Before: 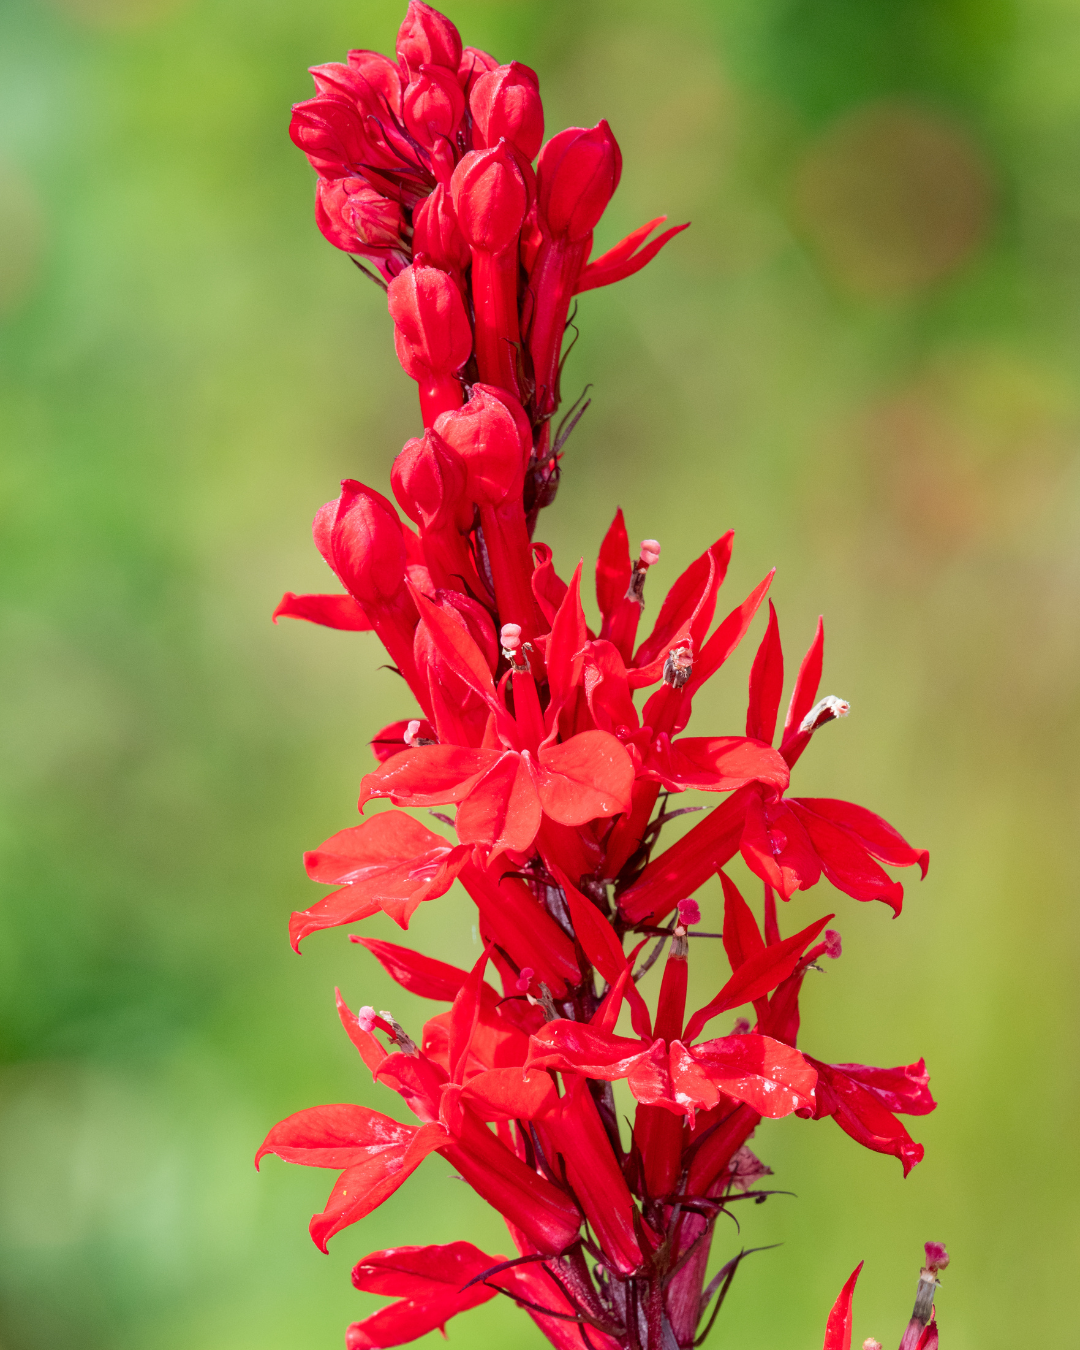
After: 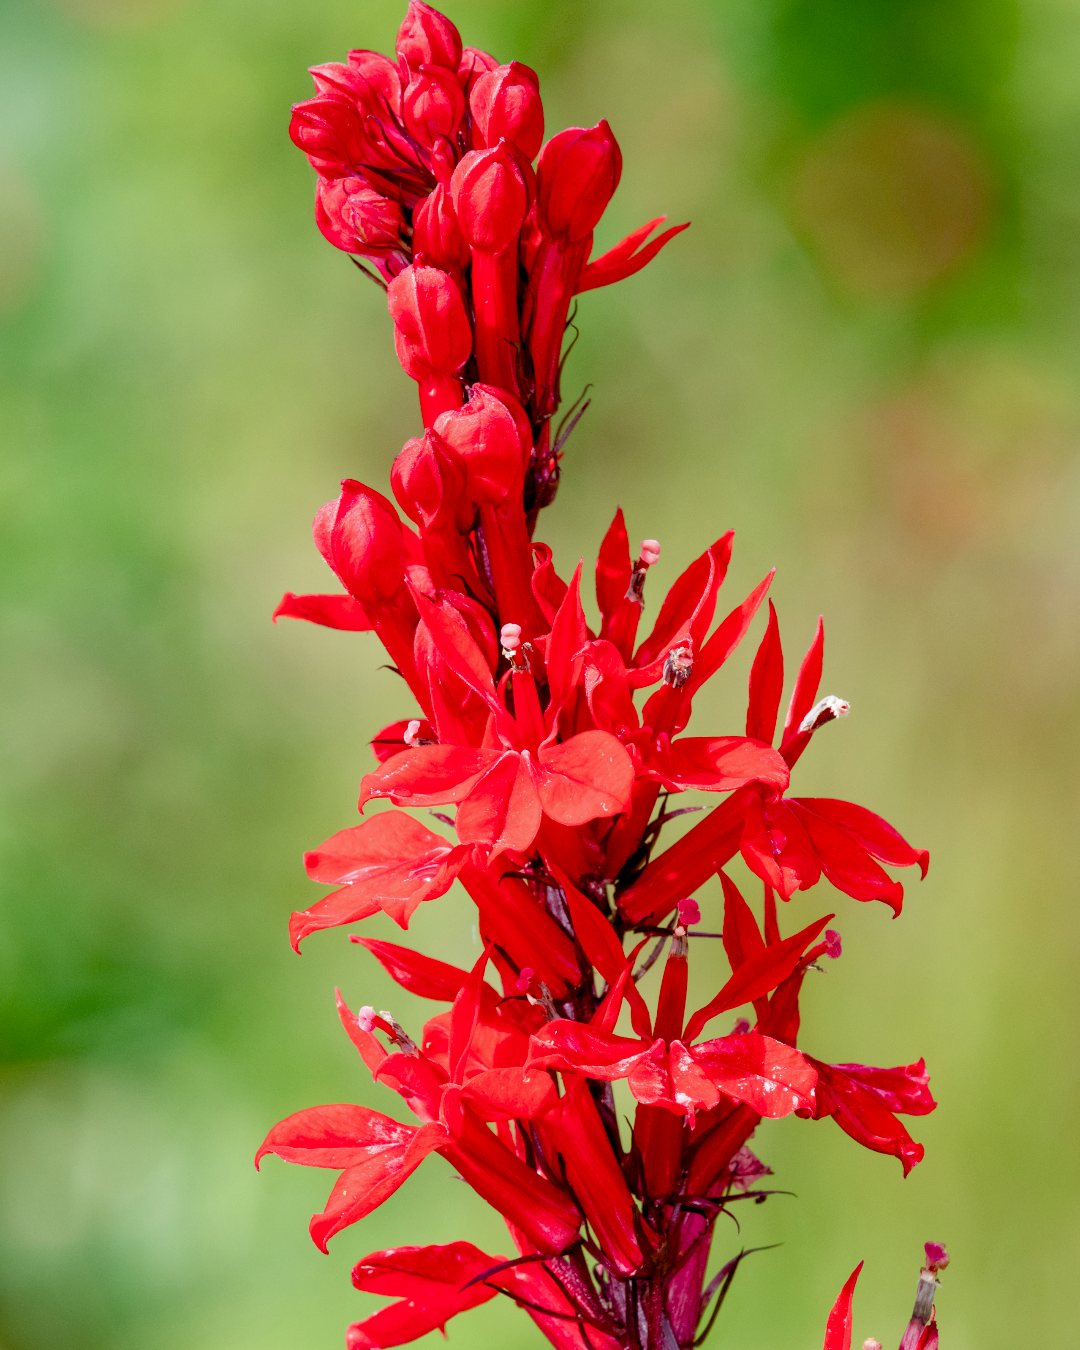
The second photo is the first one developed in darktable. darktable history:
color balance rgb: power › hue 60.53°, highlights gain › chroma 0.154%, highlights gain › hue 332.22°, global offset › luminance -0.483%, perceptual saturation grading › global saturation 25.067%, perceptual saturation grading › highlights -50.027%, perceptual saturation grading › shadows 30.13%
